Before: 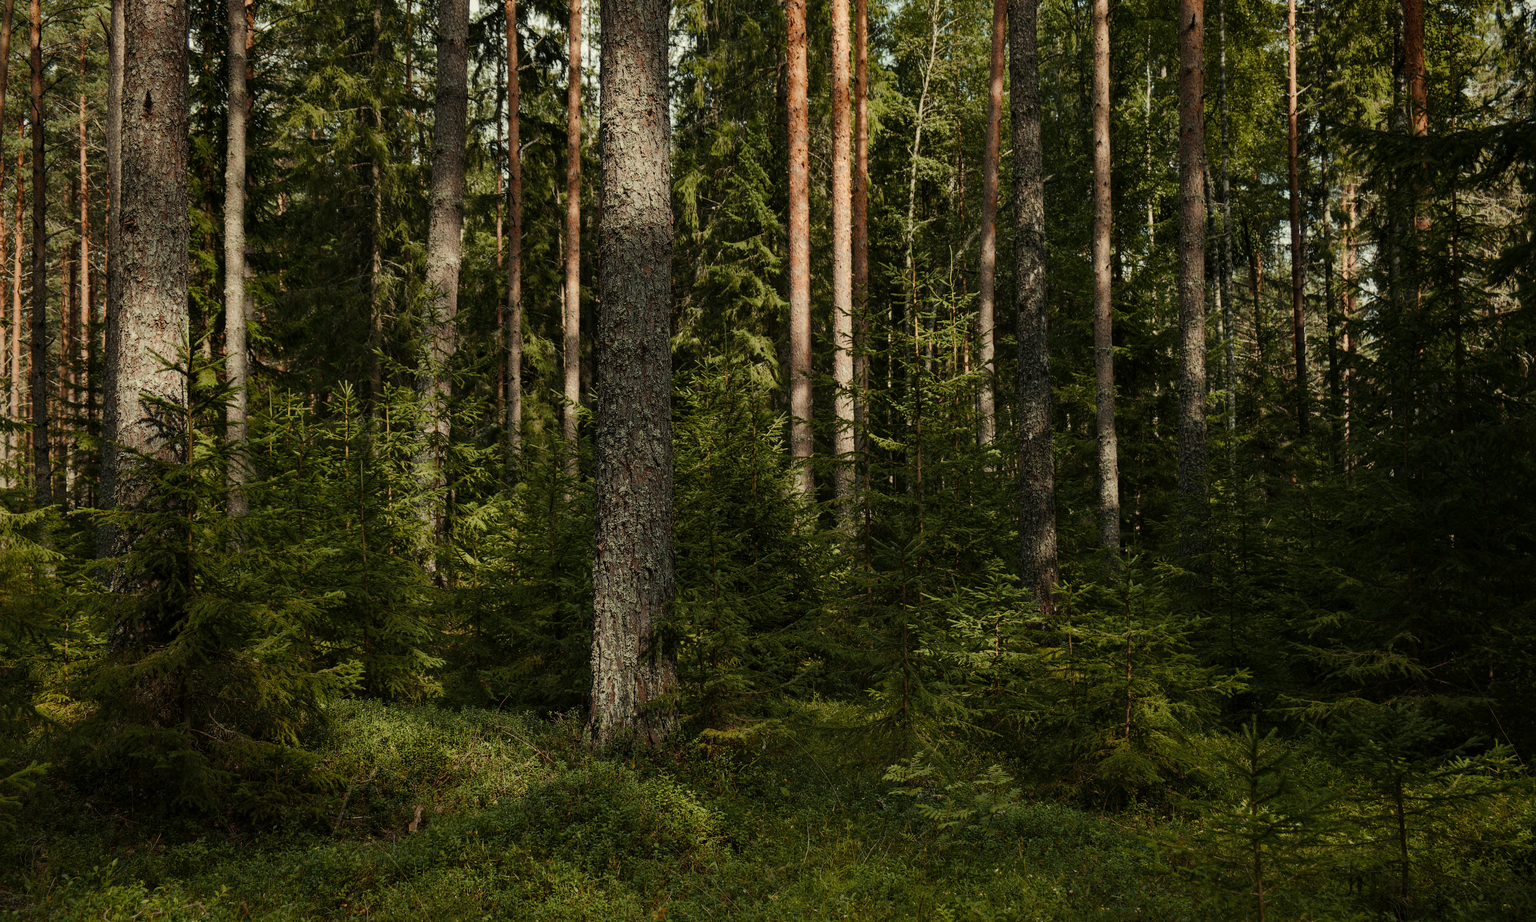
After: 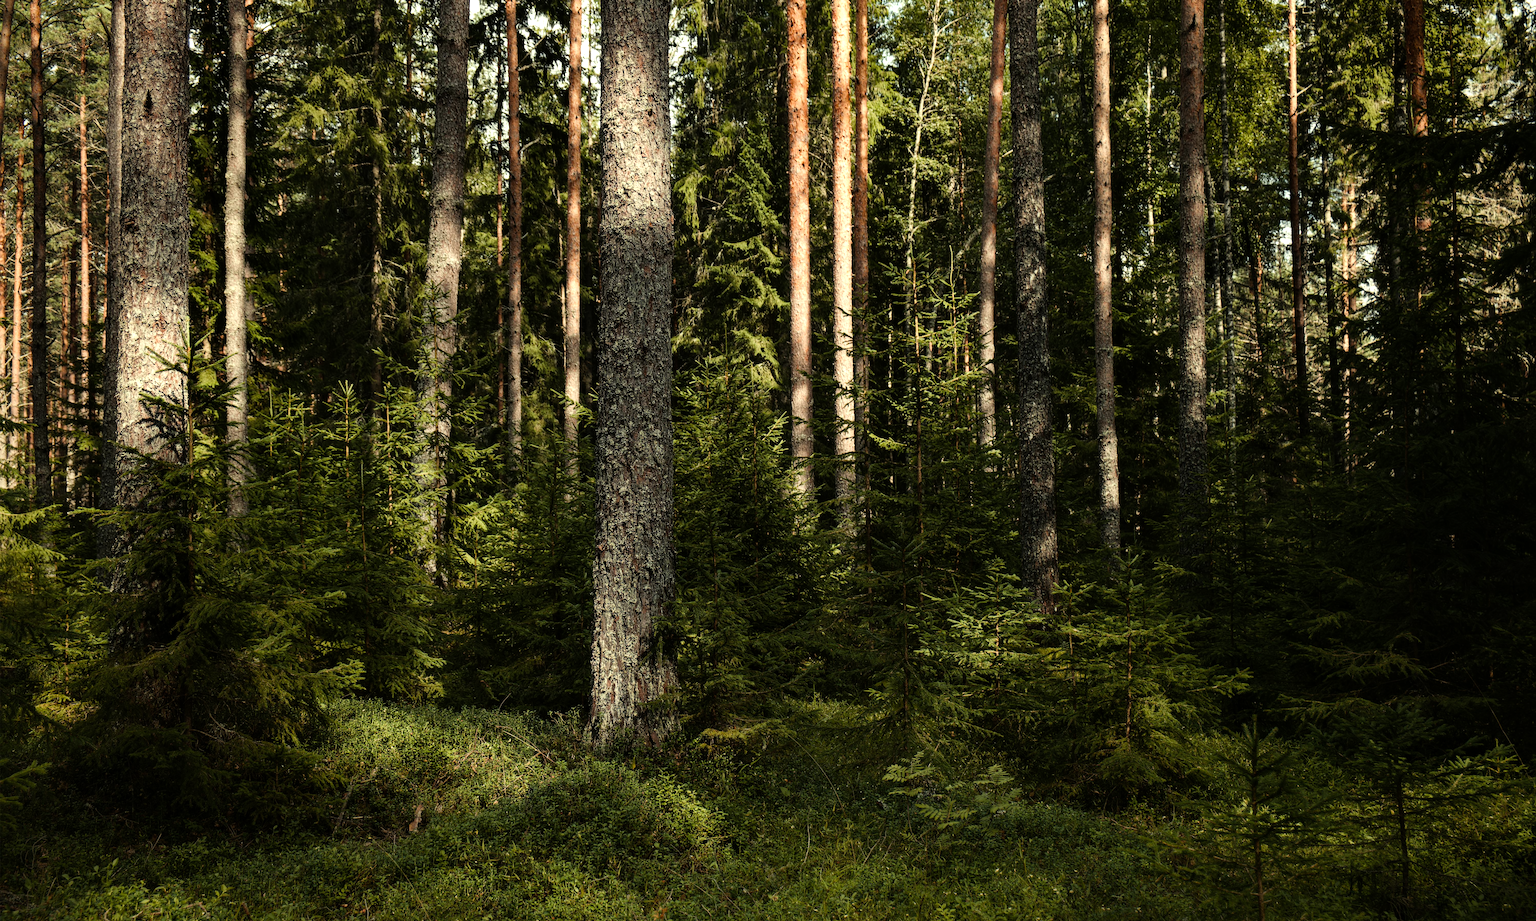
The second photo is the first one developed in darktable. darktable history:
tone equalizer: -8 EV -1.09 EV, -7 EV -1.01 EV, -6 EV -0.903 EV, -5 EV -0.607 EV, -3 EV 0.579 EV, -2 EV 0.875 EV, -1 EV 0.996 EV, +0 EV 1.08 EV
